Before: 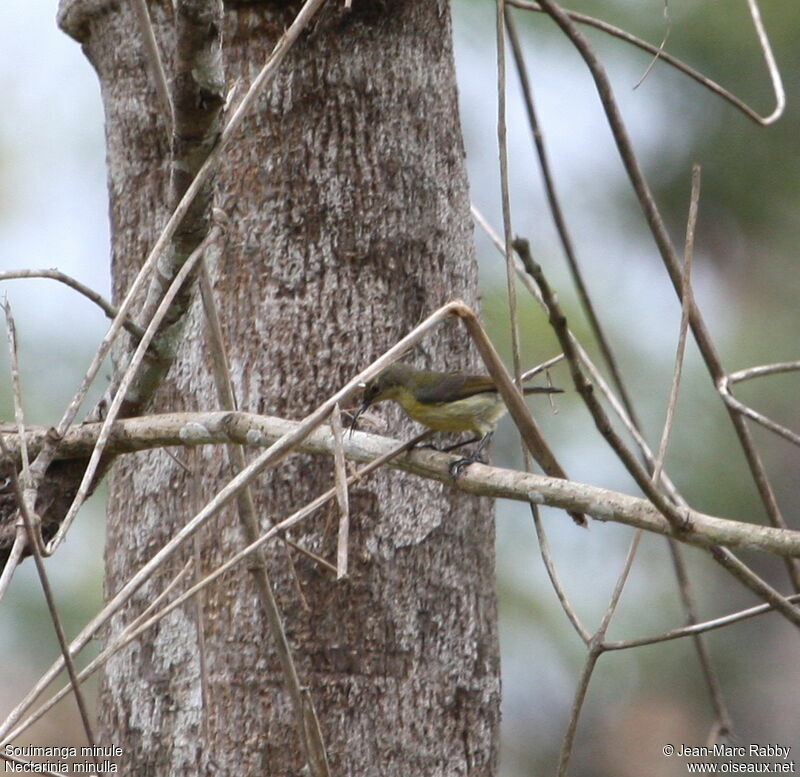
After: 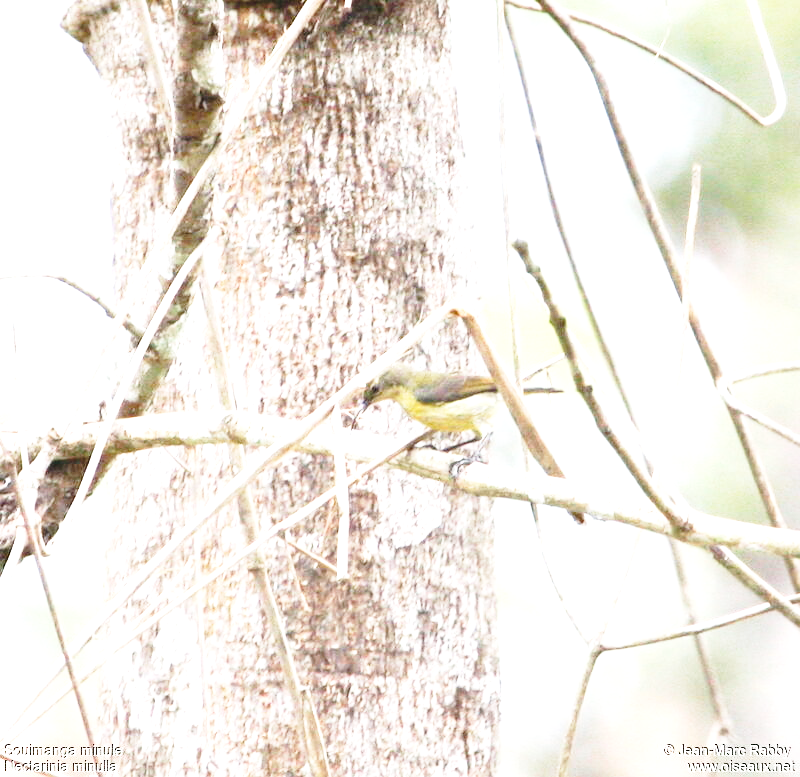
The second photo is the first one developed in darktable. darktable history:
tone equalizer: mask exposure compensation -0.501 EV
exposure: exposure 2.212 EV, compensate highlight preservation false
base curve: curves: ch0 [(0, 0) (0.028, 0.03) (0.121, 0.232) (0.46, 0.748) (0.859, 0.968) (1, 1)], preserve colors none
